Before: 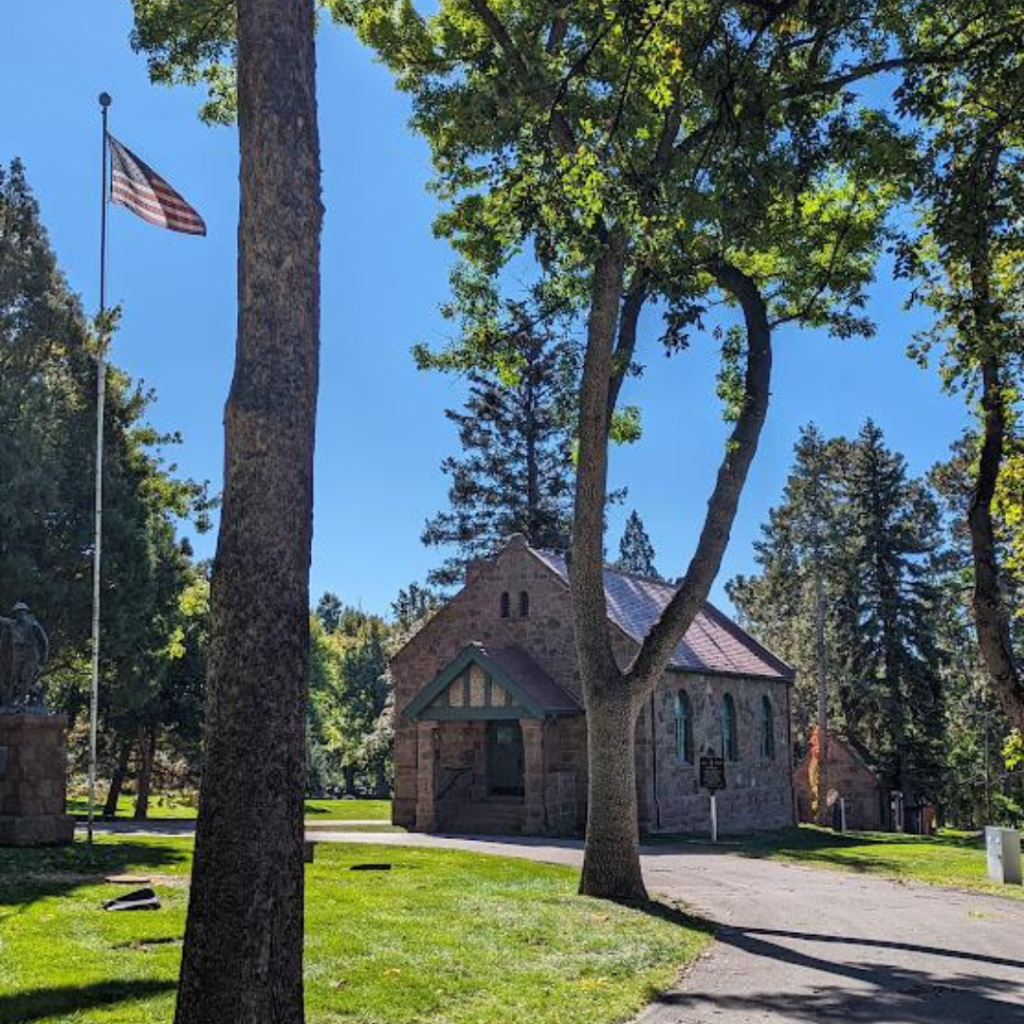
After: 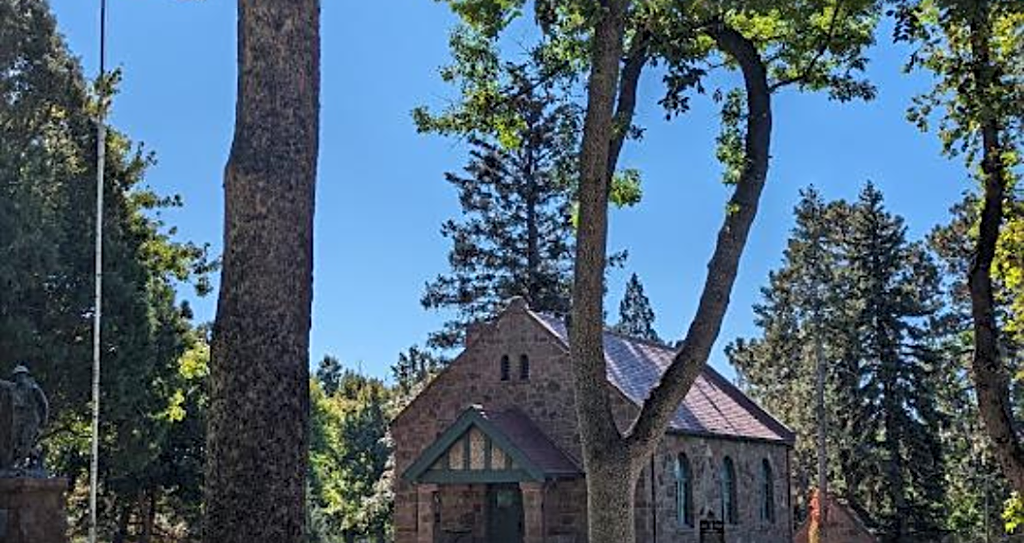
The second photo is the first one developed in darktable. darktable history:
sharpen: radius 3.11
crop and rotate: top 23.199%, bottom 23.768%
